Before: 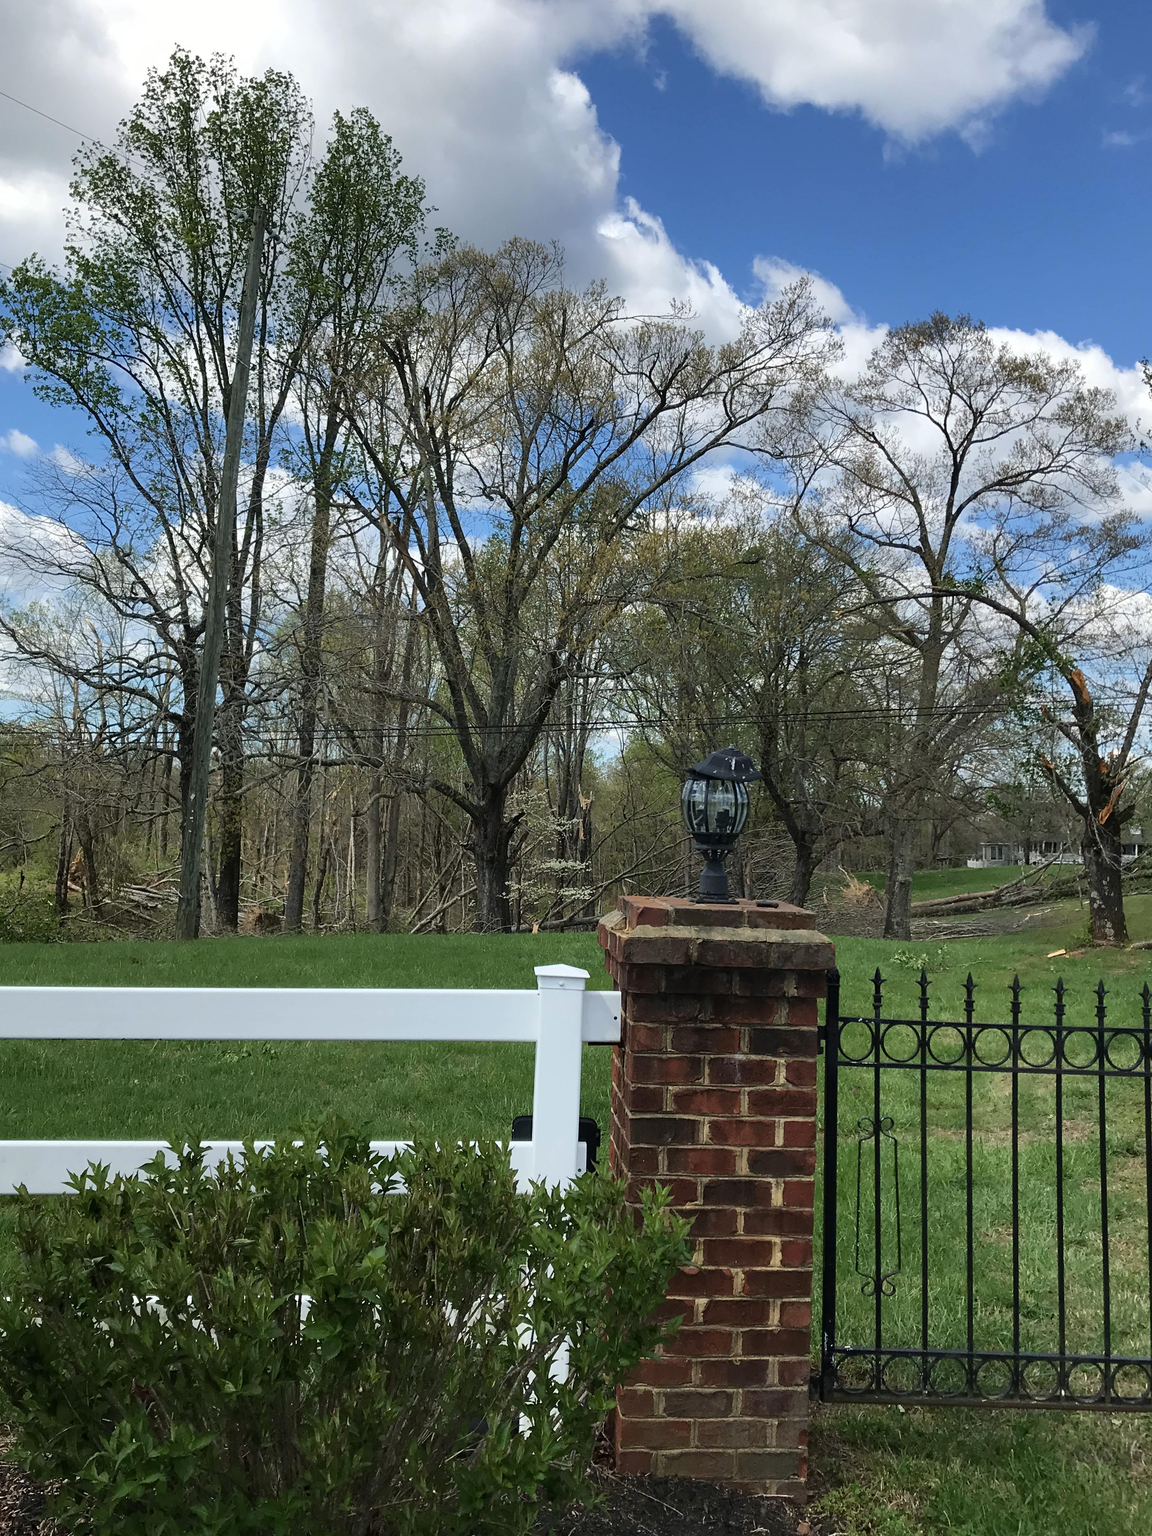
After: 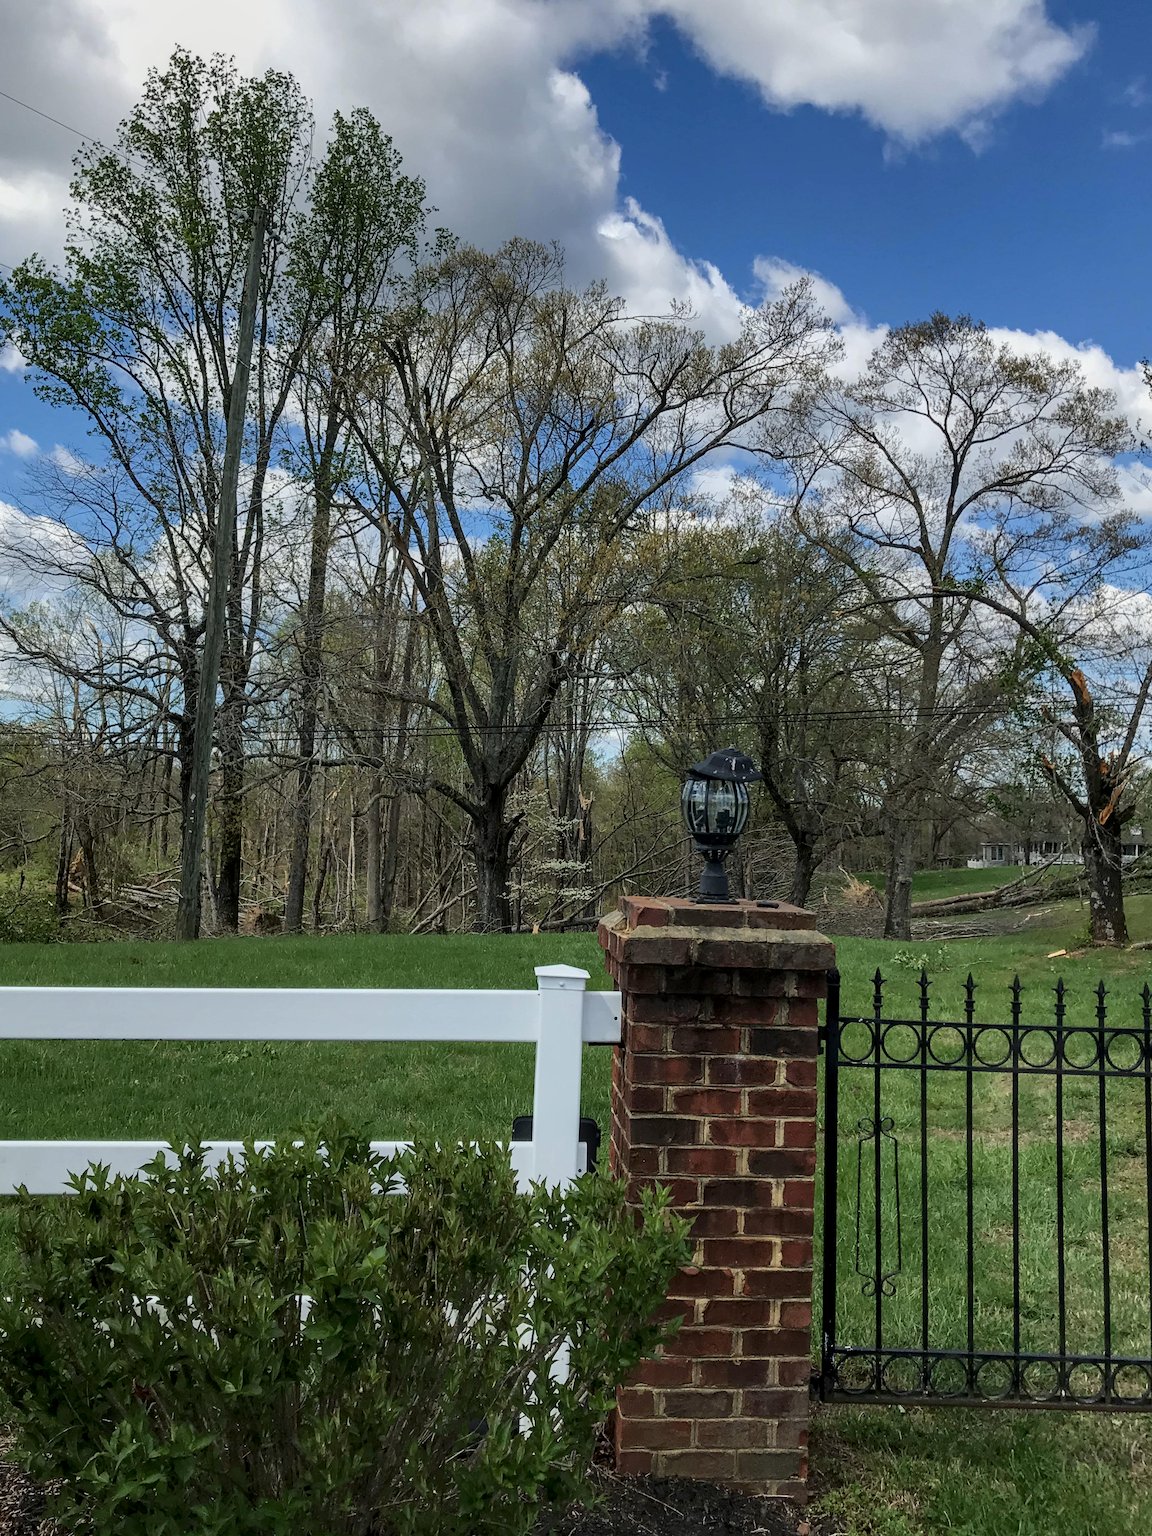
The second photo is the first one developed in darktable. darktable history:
local contrast: detail 130%
shadows and highlights: radius 121.13, shadows 21.4, white point adjustment -9.72, highlights -14.39, soften with gaussian
